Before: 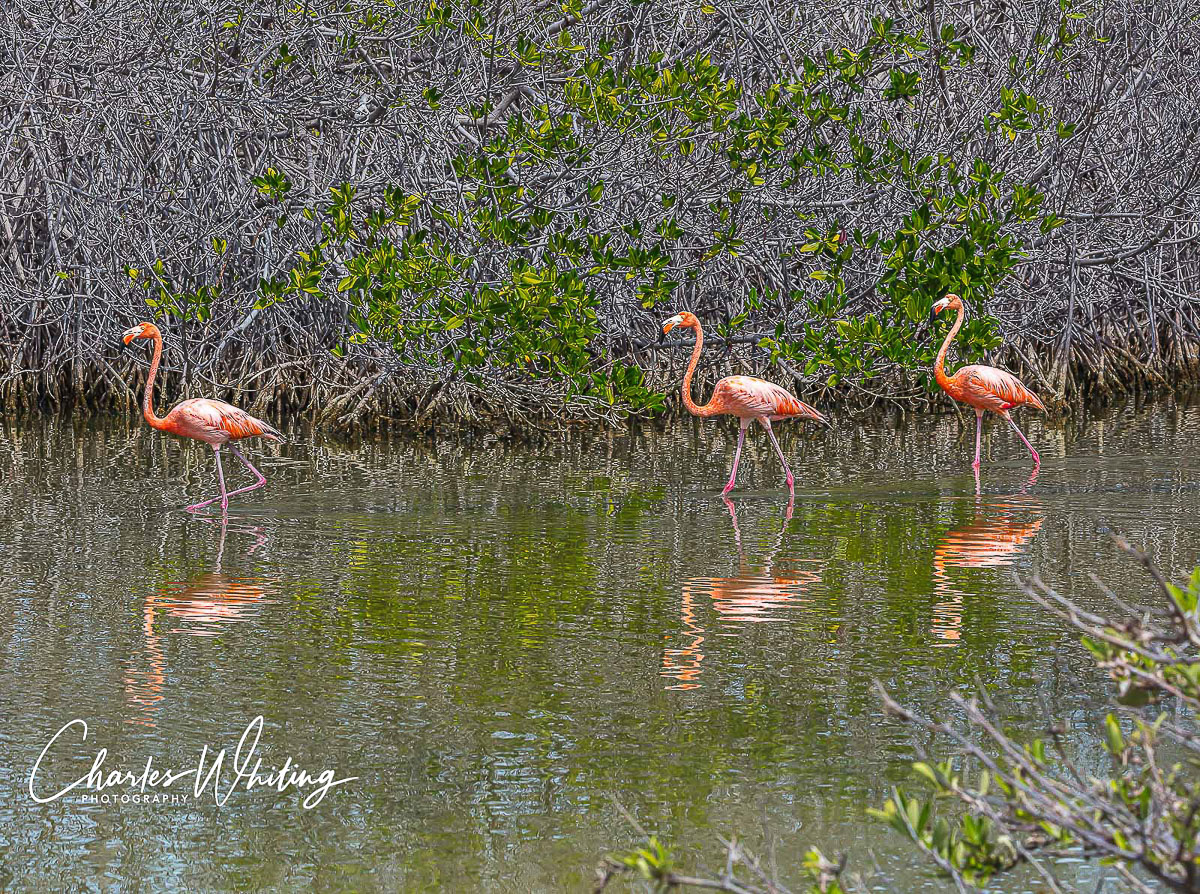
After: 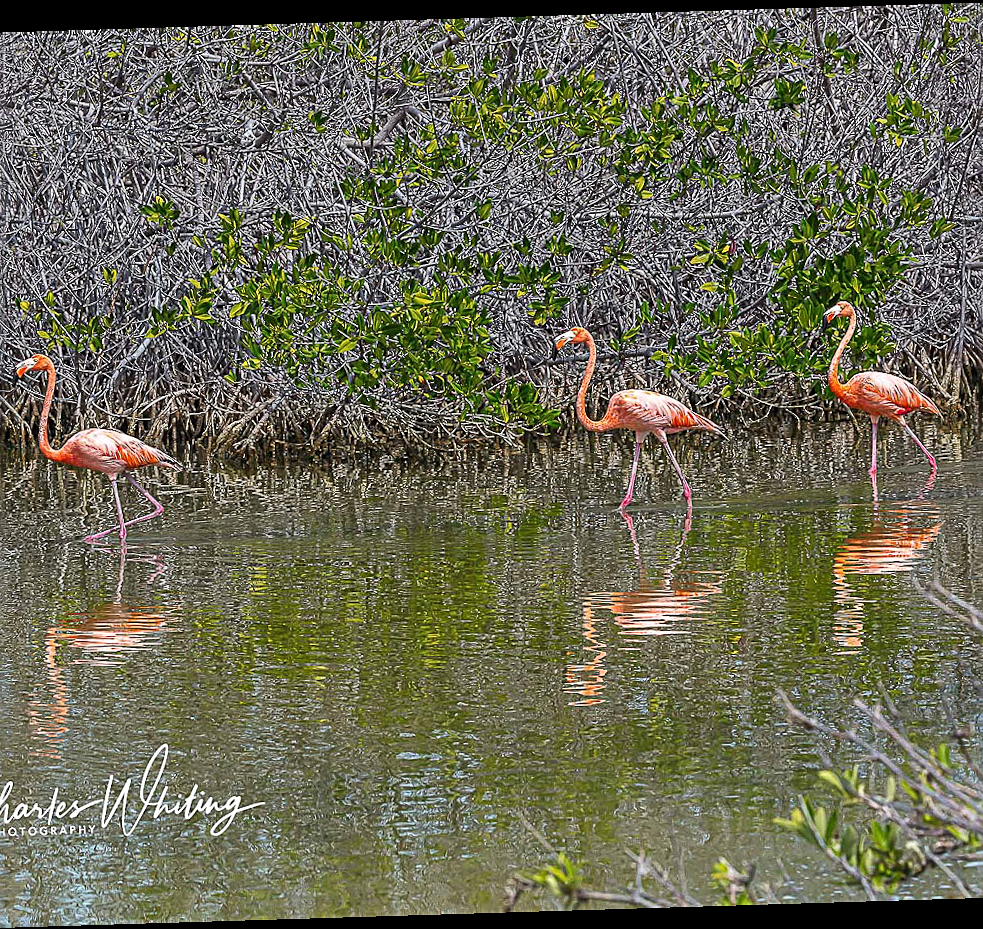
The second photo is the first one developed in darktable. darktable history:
crop and rotate: left 9.597%, right 10.195%
rotate and perspective: rotation -1.75°, automatic cropping off
sharpen: on, module defaults
